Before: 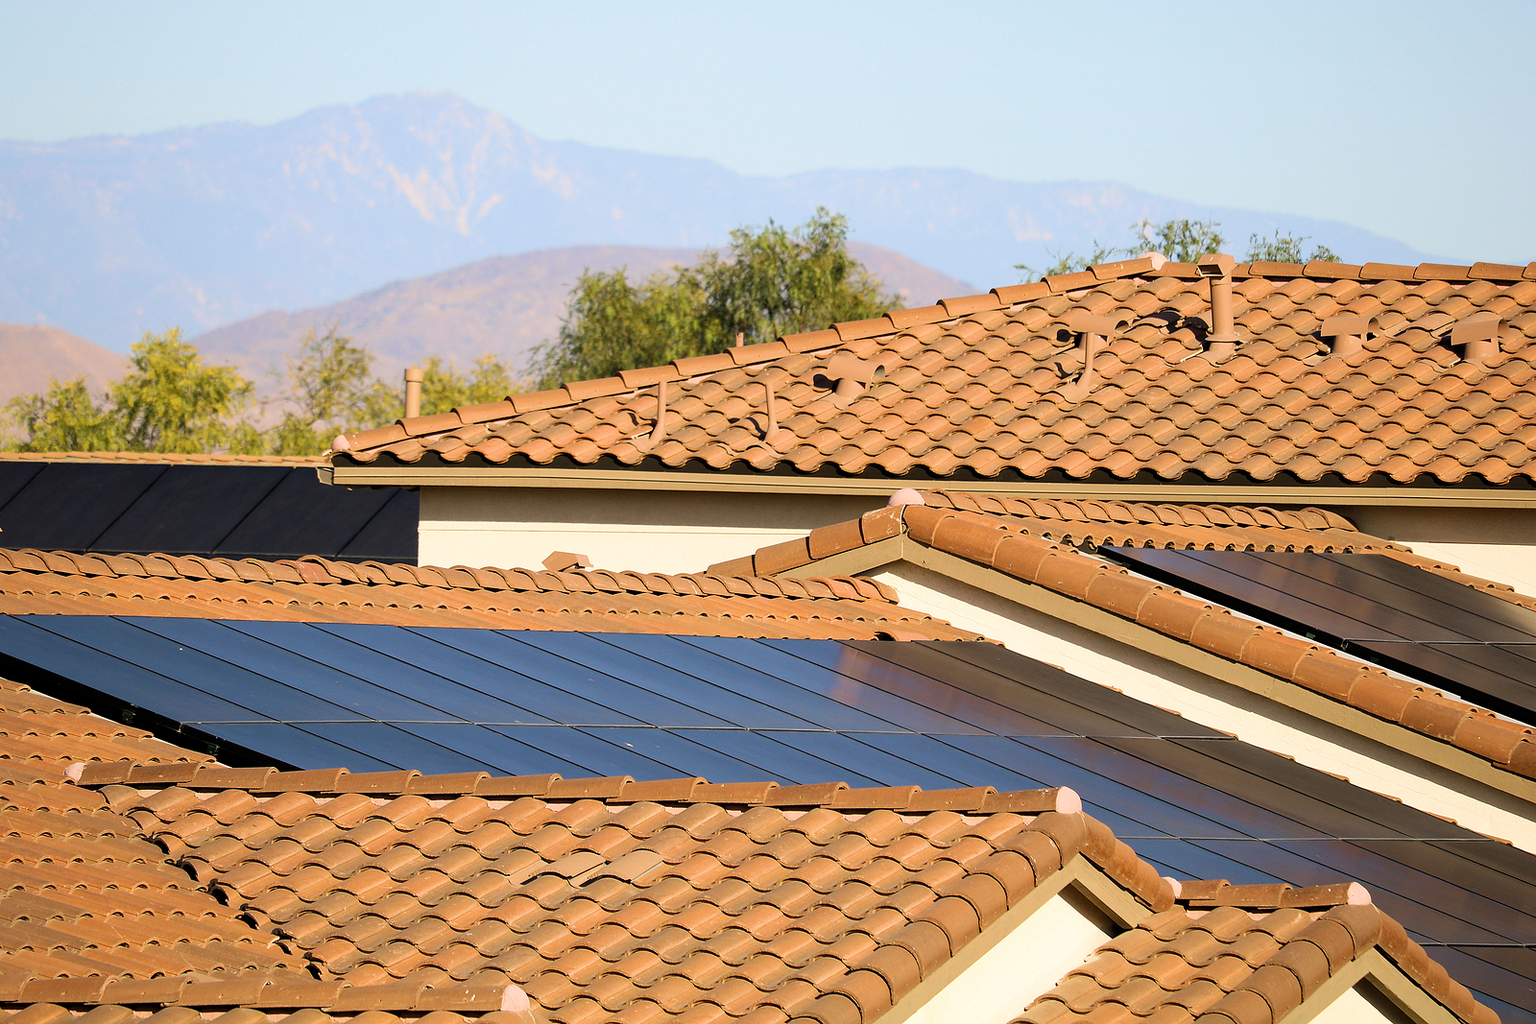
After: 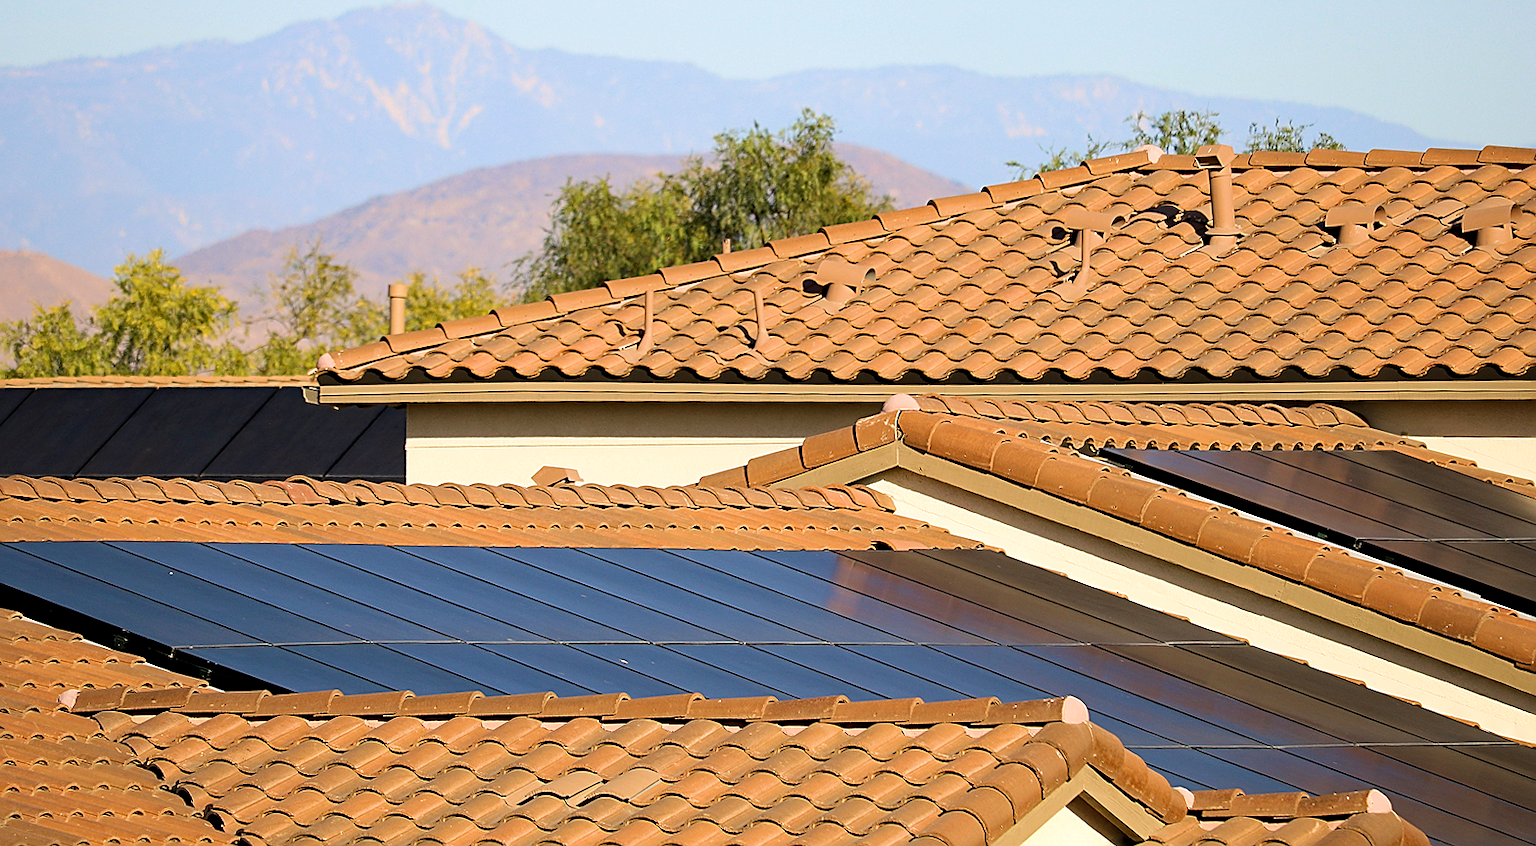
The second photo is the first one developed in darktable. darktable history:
rotate and perspective: rotation -1.32°, lens shift (horizontal) -0.031, crop left 0.015, crop right 0.985, crop top 0.047, crop bottom 0.982
crop: top 7.625%, bottom 8.027%
haze removal: compatibility mode true, adaptive false
sharpen: on, module defaults
